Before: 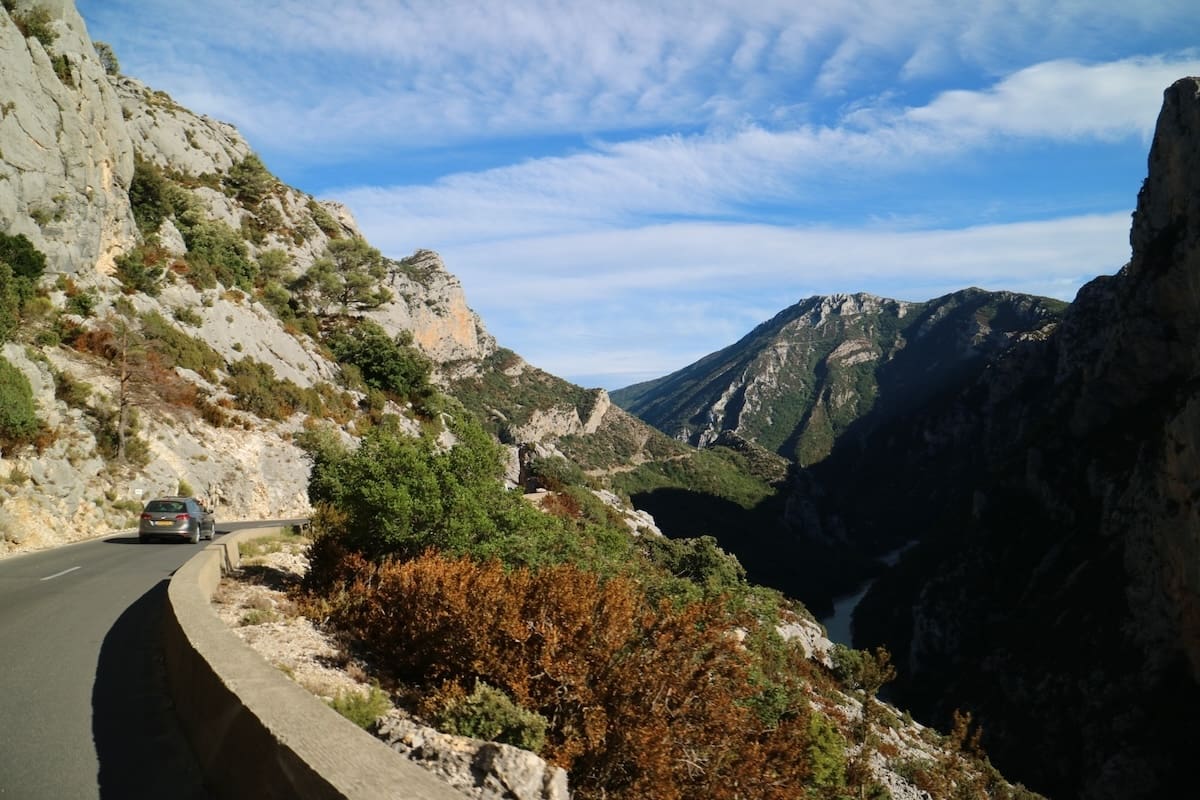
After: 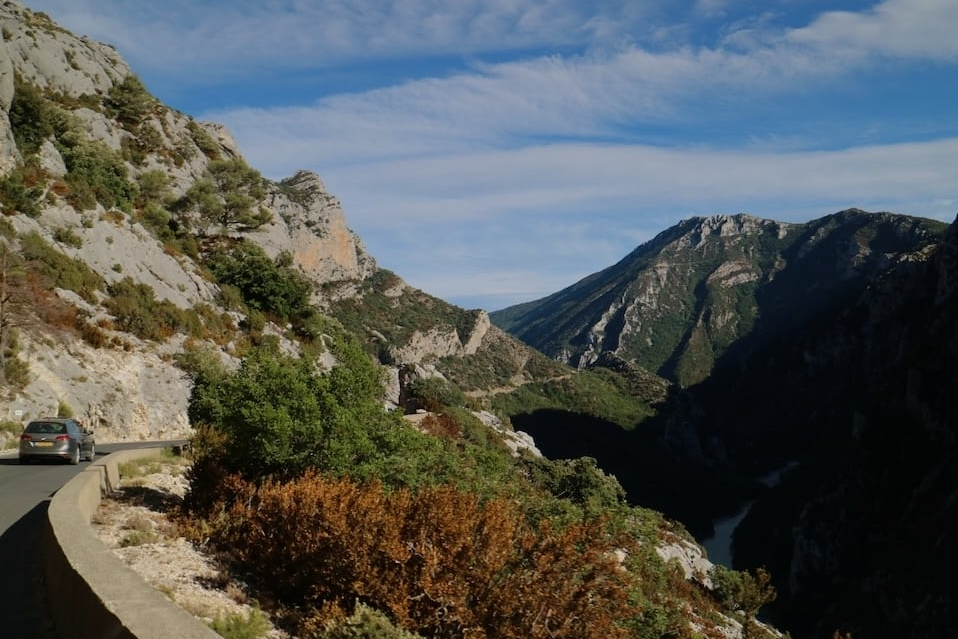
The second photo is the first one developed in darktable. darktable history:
crop and rotate: left 10.071%, top 10.071%, right 10.02%, bottom 10.02%
exposure: exposure -0.36 EV, compensate highlight preservation false
graduated density: on, module defaults
